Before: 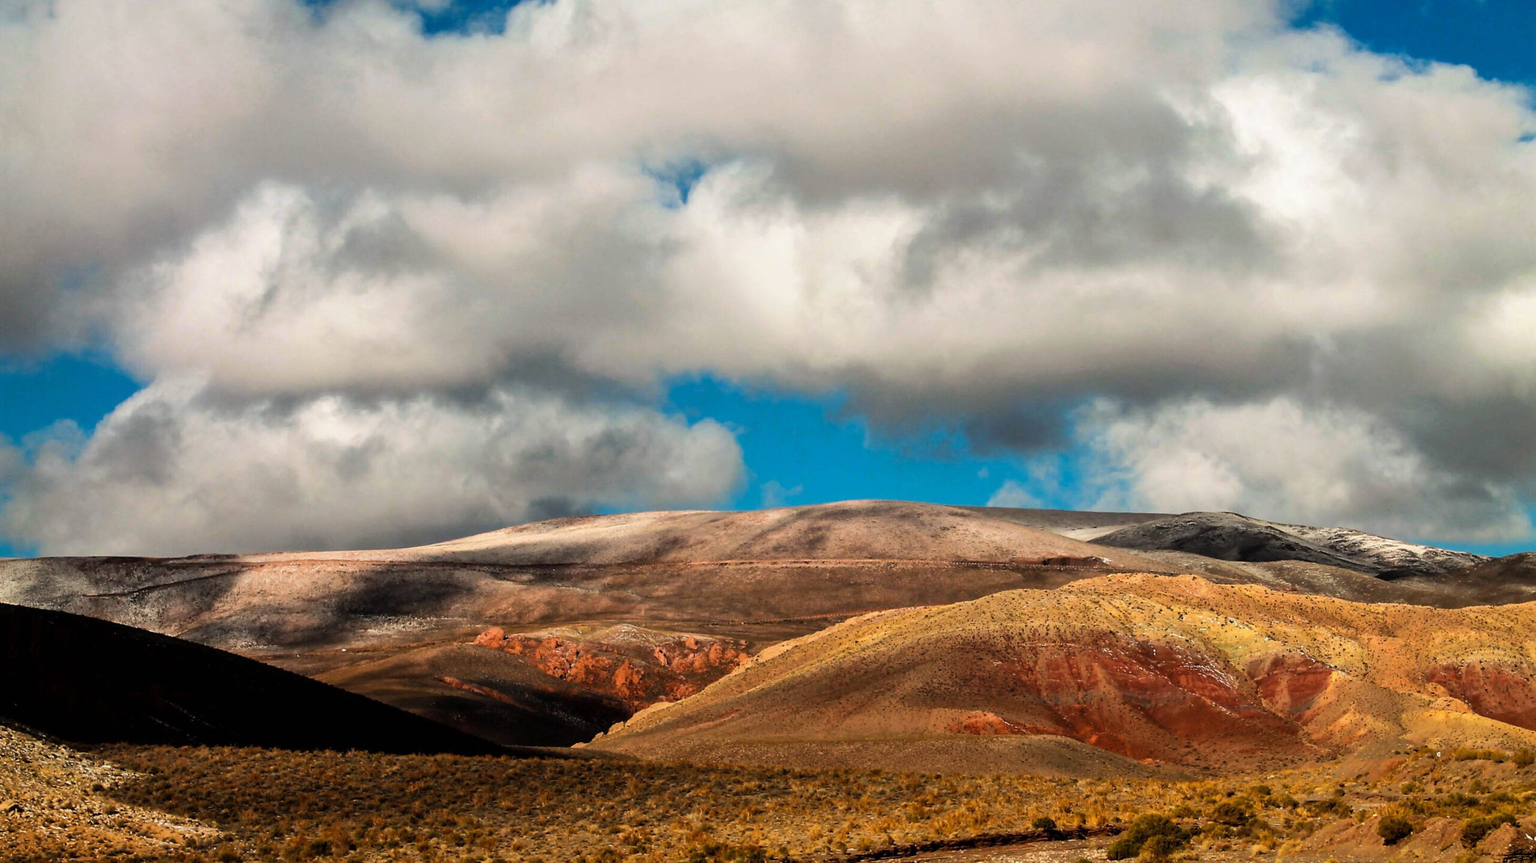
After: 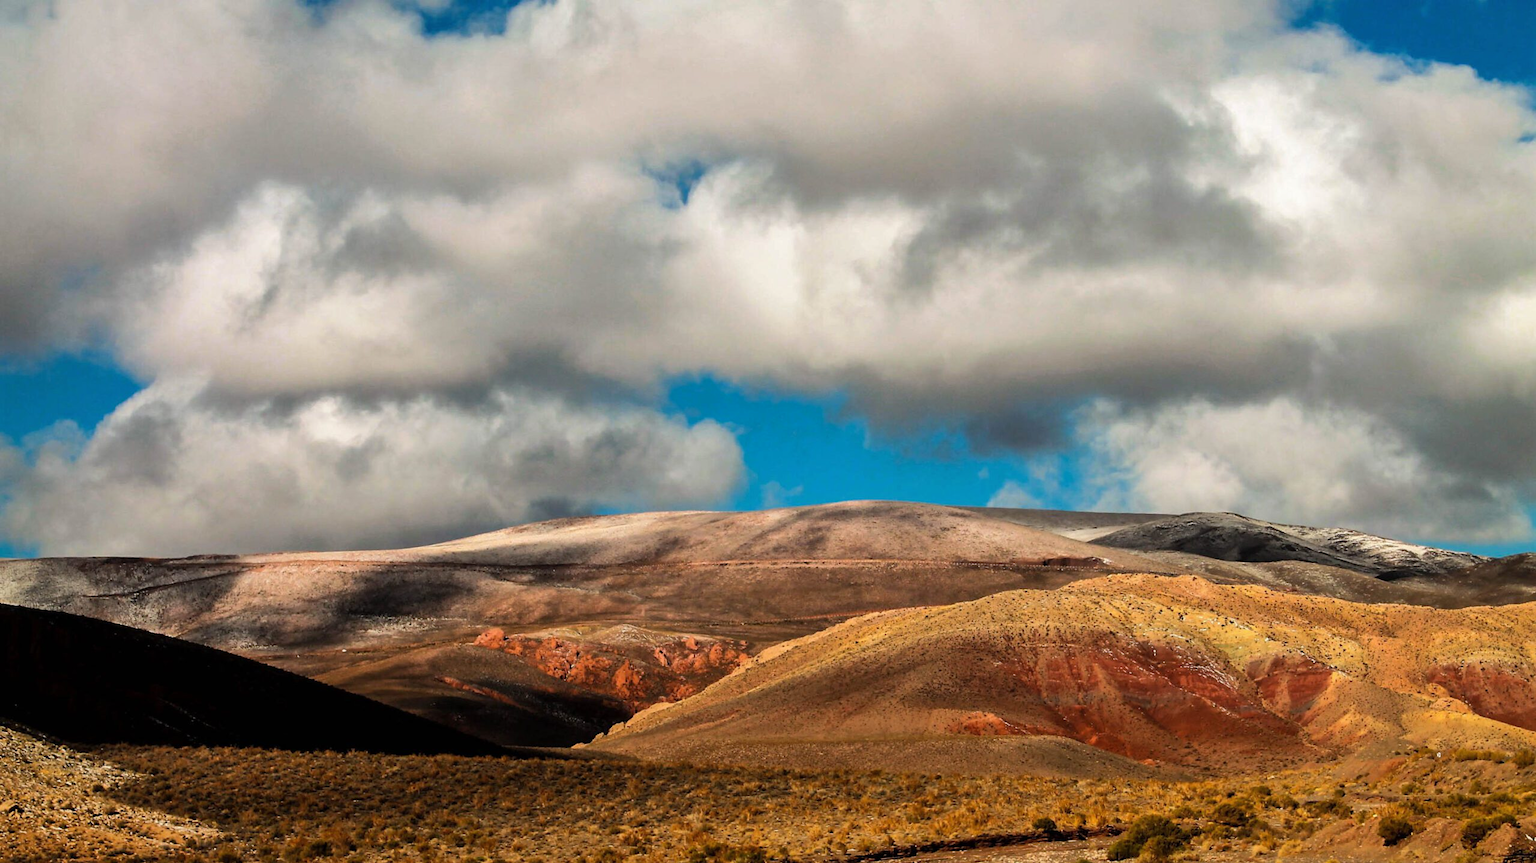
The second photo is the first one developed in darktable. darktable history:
shadows and highlights: shadows 9.43, white point adjustment 0.829, highlights -38.36
